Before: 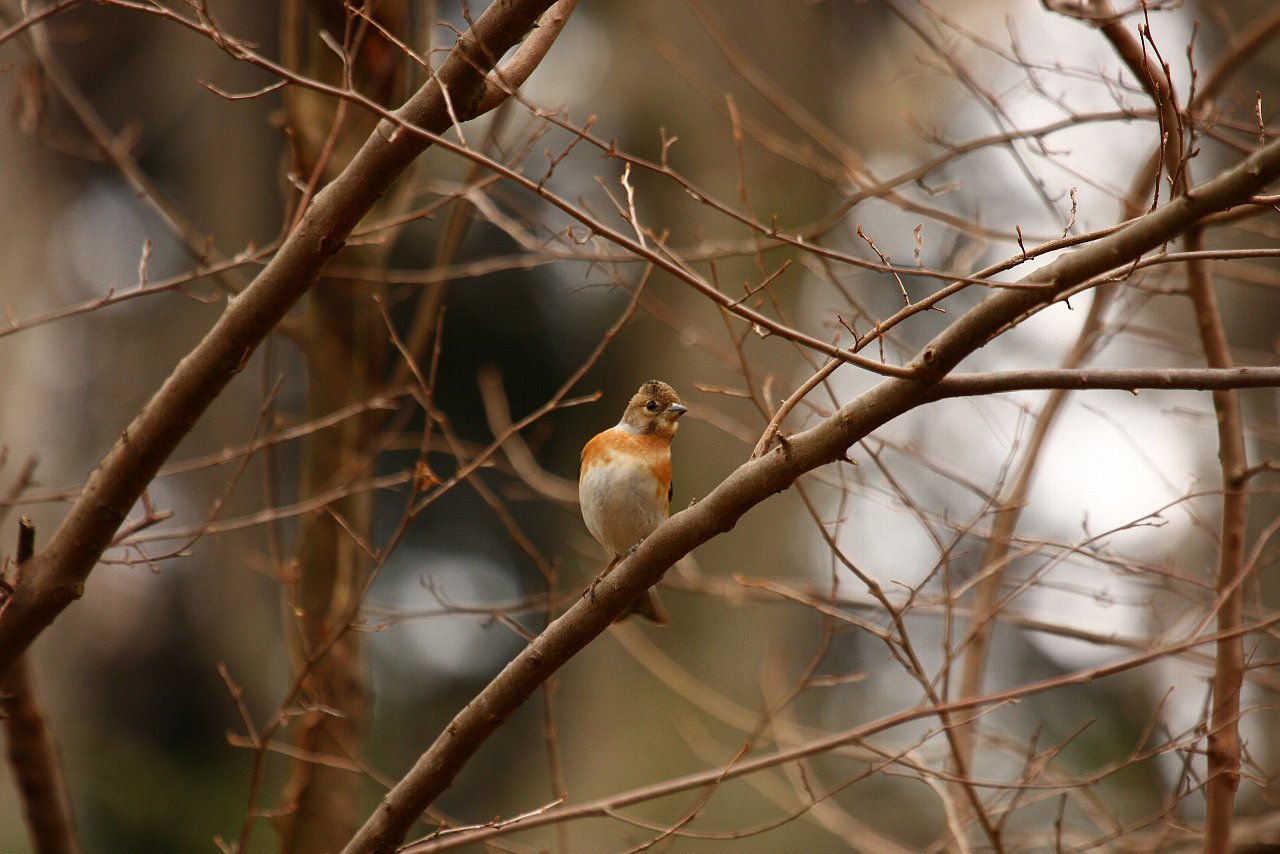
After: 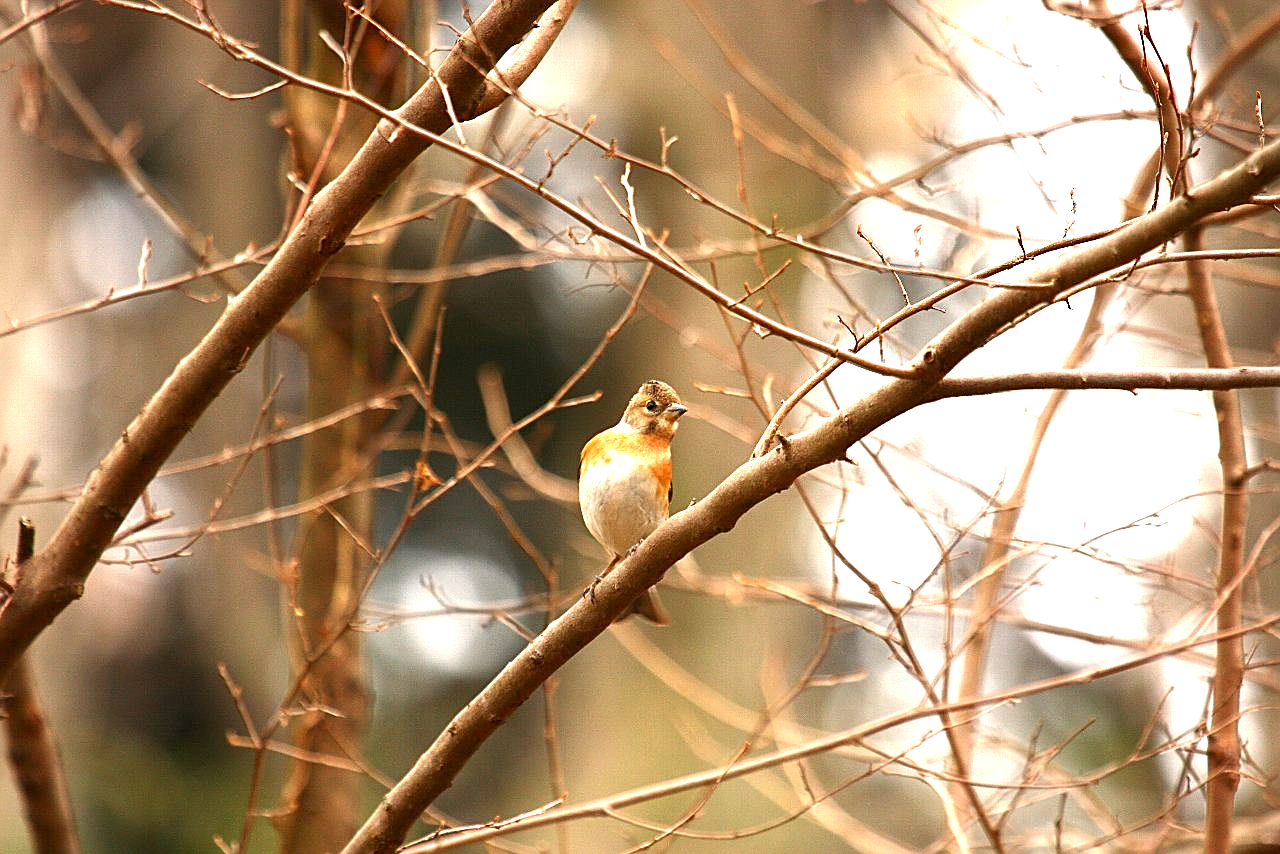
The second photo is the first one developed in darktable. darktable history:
sharpen: on, module defaults
exposure: black level correction 0.001, exposure 1.735 EV, compensate highlight preservation false
